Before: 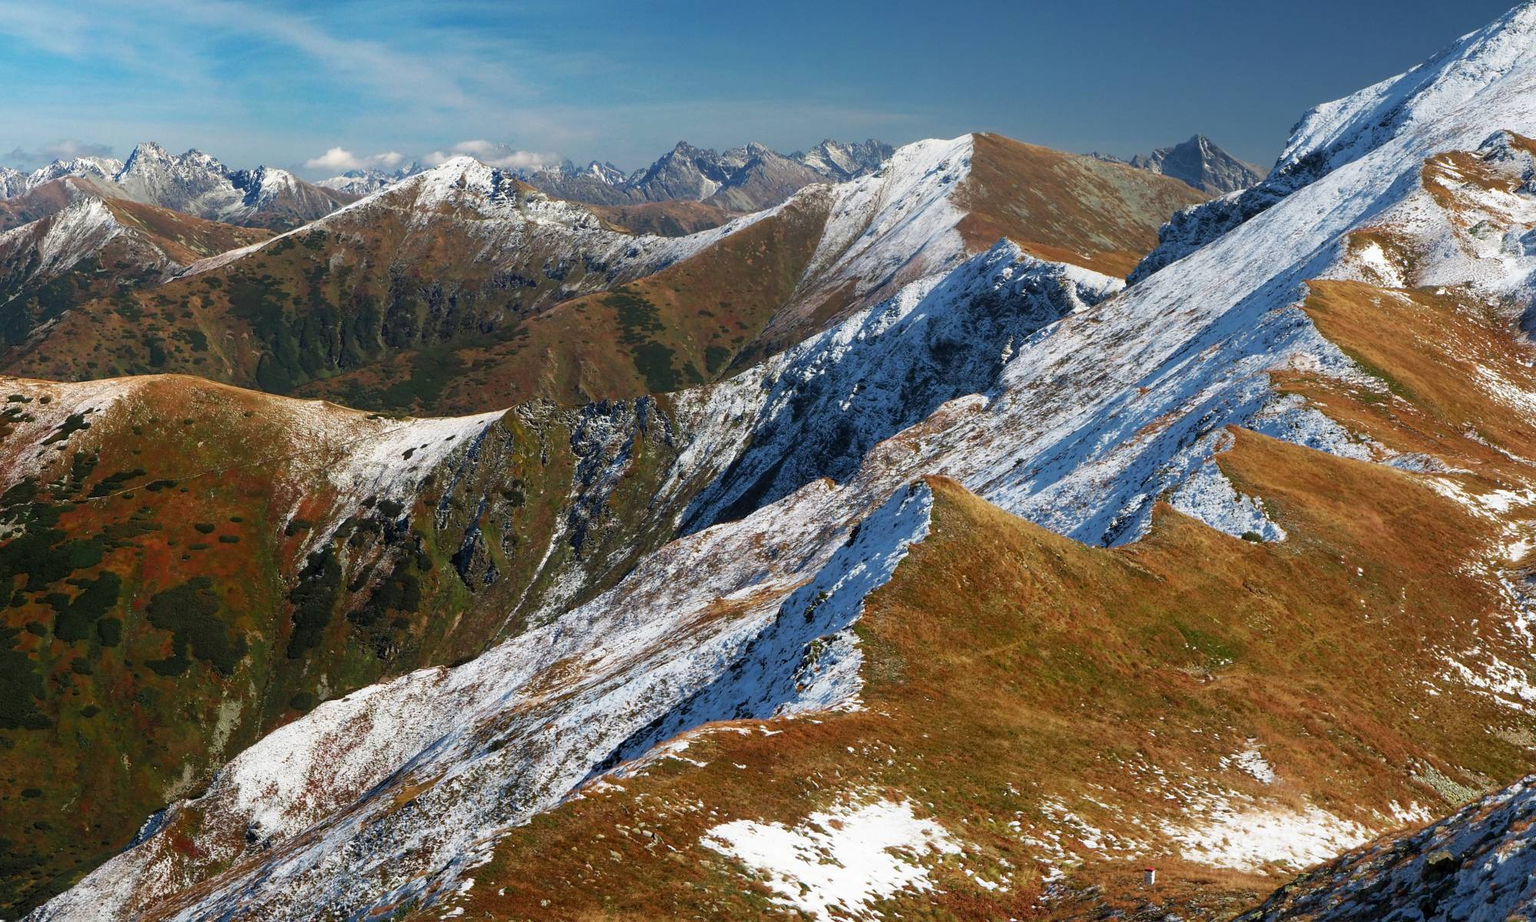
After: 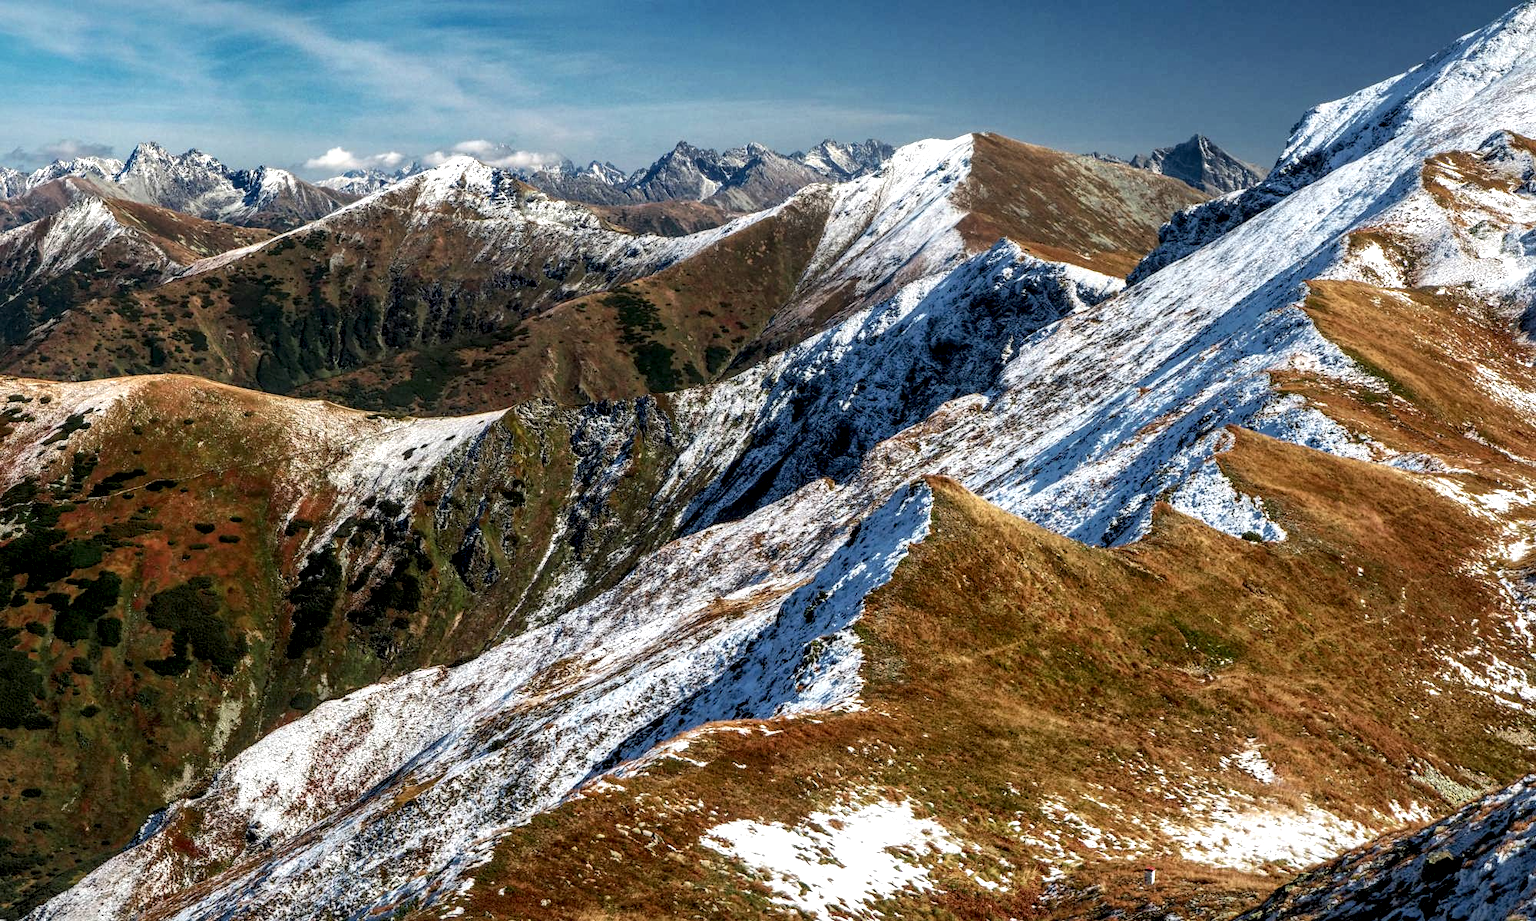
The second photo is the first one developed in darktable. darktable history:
shadows and highlights: shadows 39.23, highlights -60.06
local contrast: highlights 22%, detail 197%
